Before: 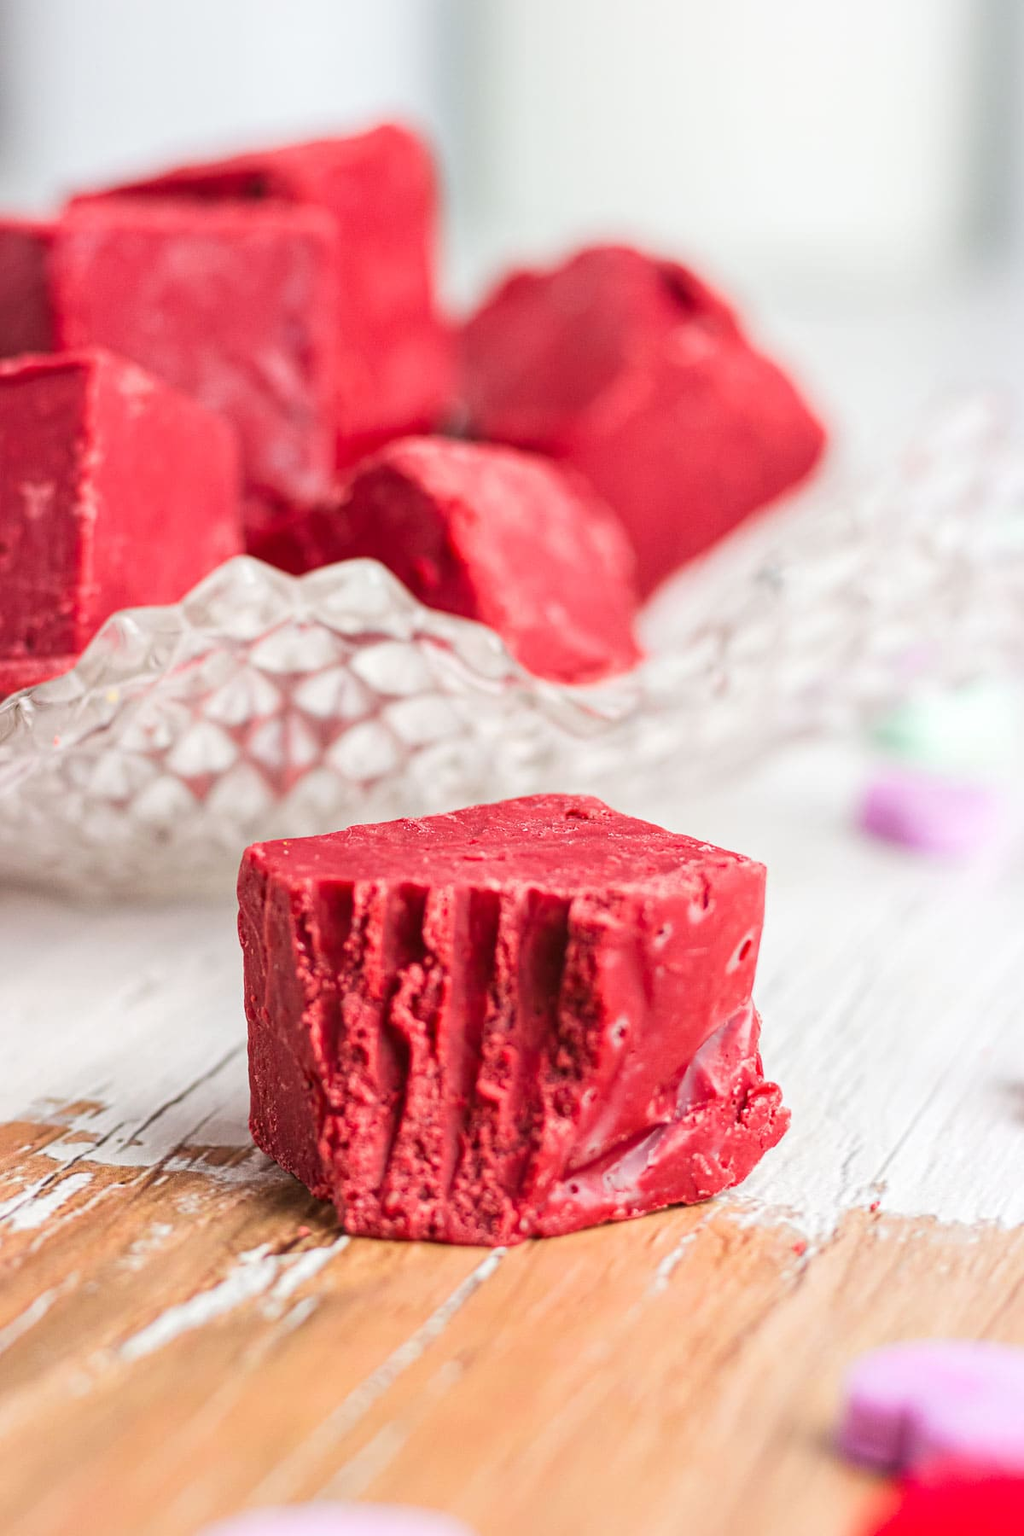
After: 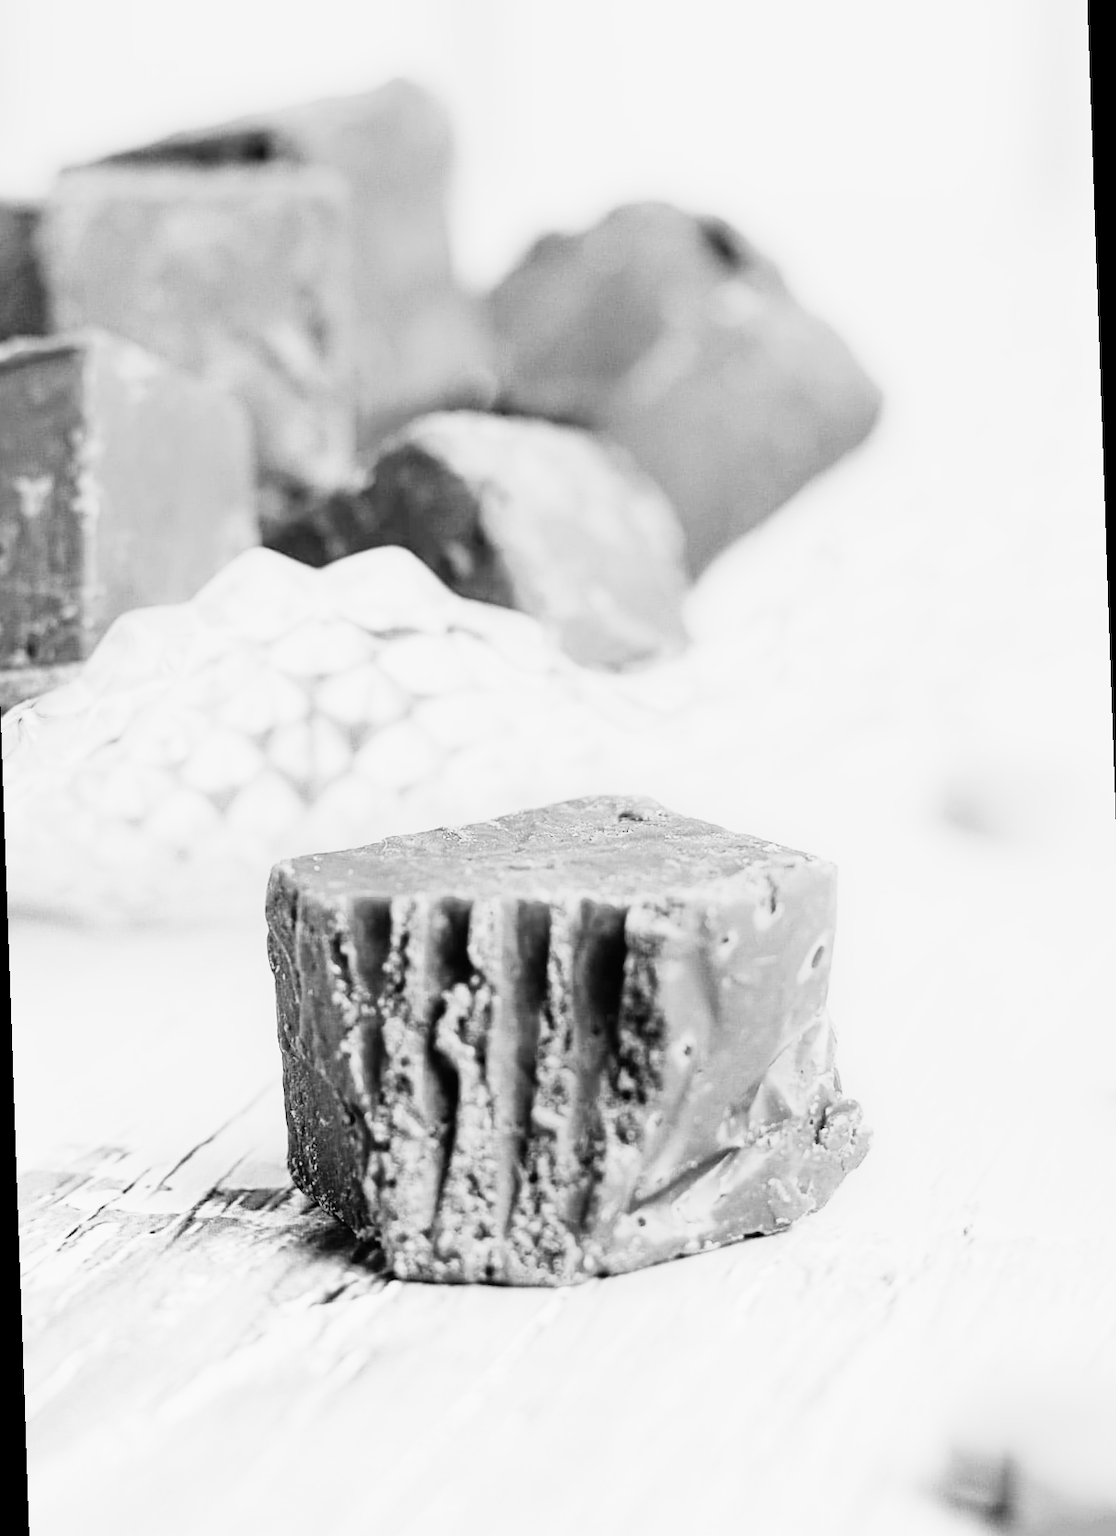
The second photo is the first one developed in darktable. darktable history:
rotate and perspective: rotation -2°, crop left 0.022, crop right 0.978, crop top 0.049, crop bottom 0.951
white balance: red 0.948, green 1.02, blue 1.176
tone curve: curves: ch0 [(0, 0) (0.003, 0.001) (0.011, 0.004) (0.025, 0.013) (0.044, 0.022) (0.069, 0.035) (0.1, 0.053) (0.136, 0.088) (0.177, 0.149) (0.224, 0.213) (0.277, 0.293) (0.335, 0.381) (0.399, 0.463) (0.468, 0.546) (0.543, 0.616) (0.623, 0.693) (0.709, 0.766) (0.801, 0.843) (0.898, 0.921) (1, 1)], preserve colors none
rgb curve: curves: ch0 [(0, 0) (0.21, 0.15) (0.24, 0.21) (0.5, 0.75) (0.75, 0.96) (0.89, 0.99) (1, 1)]; ch1 [(0, 0.02) (0.21, 0.13) (0.25, 0.2) (0.5, 0.67) (0.75, 0.9) (0.89, 0.97) (1, 1)]; ch2 [(0, 0.02) (0.21, 0.13) (0.25, 0.2) (0.5, 0.67) (0.75, 0.9) (0.89, 0.97) (1, 1)], compensate middle gray true
monochrome: a -6.99, b 35.61, size 1.4
